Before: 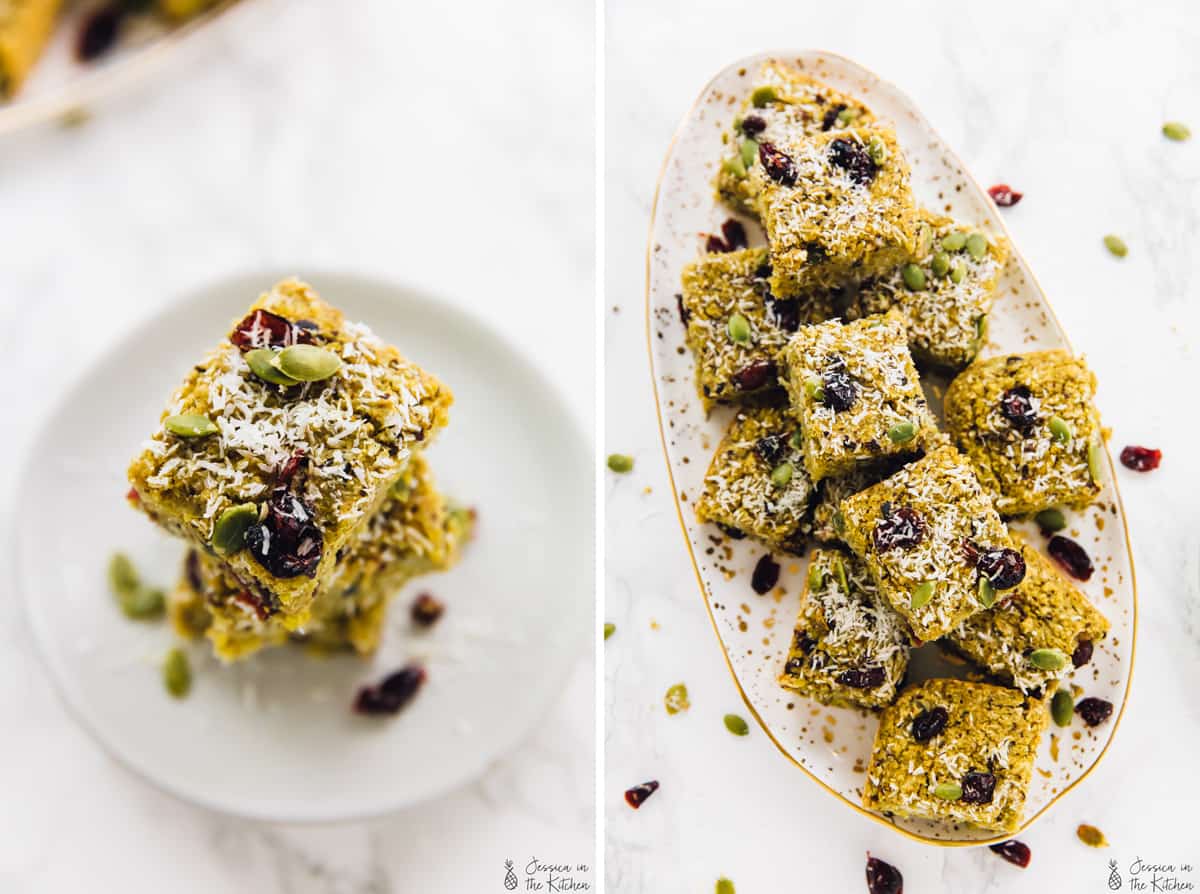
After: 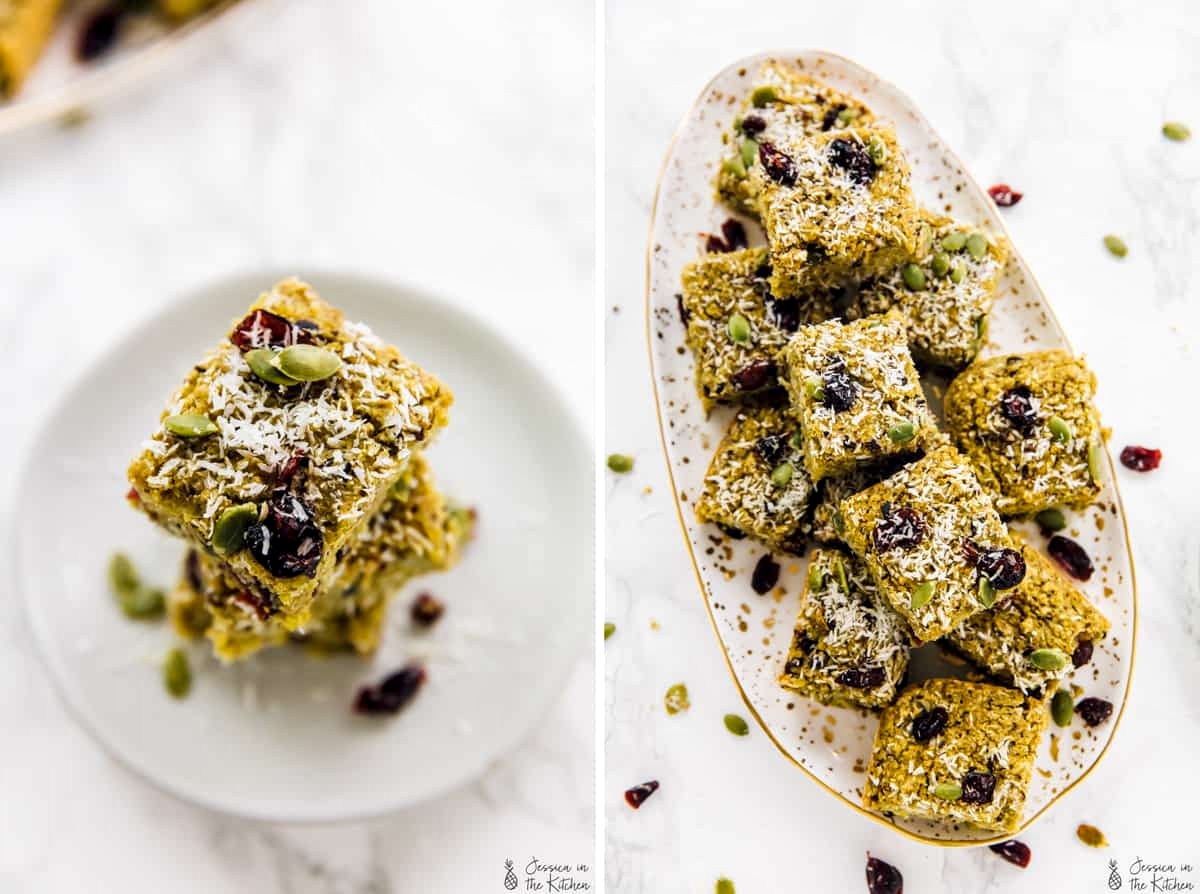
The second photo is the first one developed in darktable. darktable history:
local contrast: highlights 89%, shadows 81%
